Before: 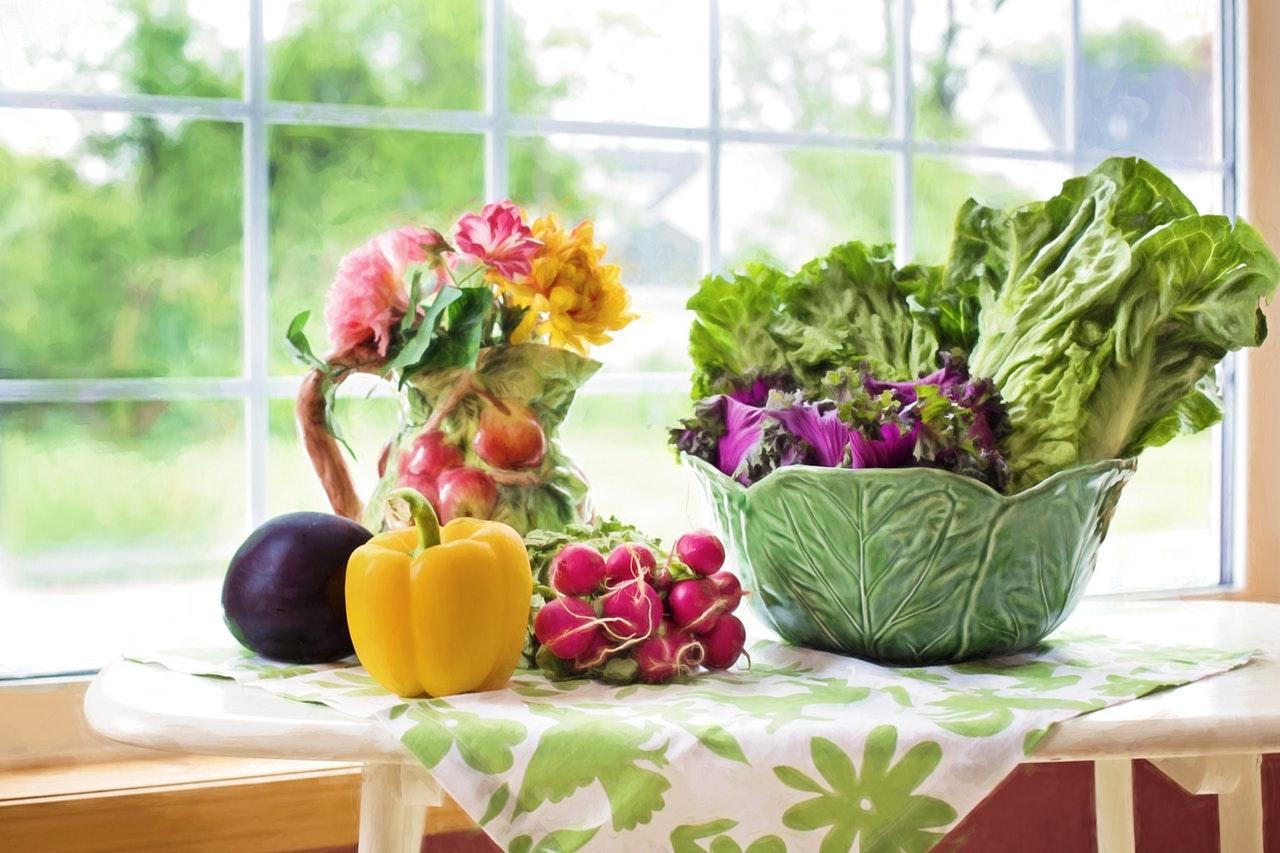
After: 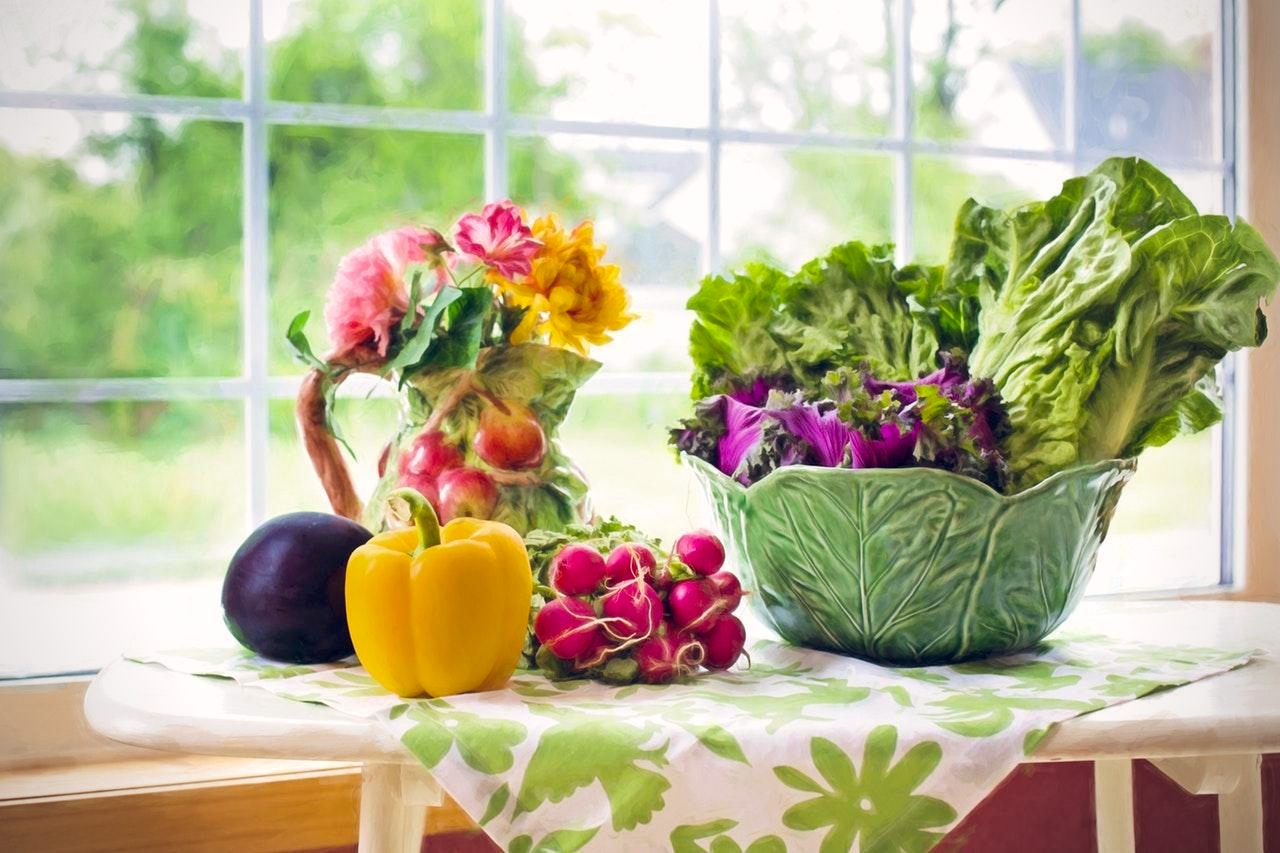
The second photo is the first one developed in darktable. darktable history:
vignetting: fall-off radius 60.92%
color balance rgb: shadows lift › hue 87.51°, highlights gain › chroma 0.68%, highlights gain › hue 55.1°, global offset › chroma 0.13%, global offset › hue 253.66°, linear chroma grading › global chroma 0.5%, perceptual saturation grading › global saturation 16.38%
